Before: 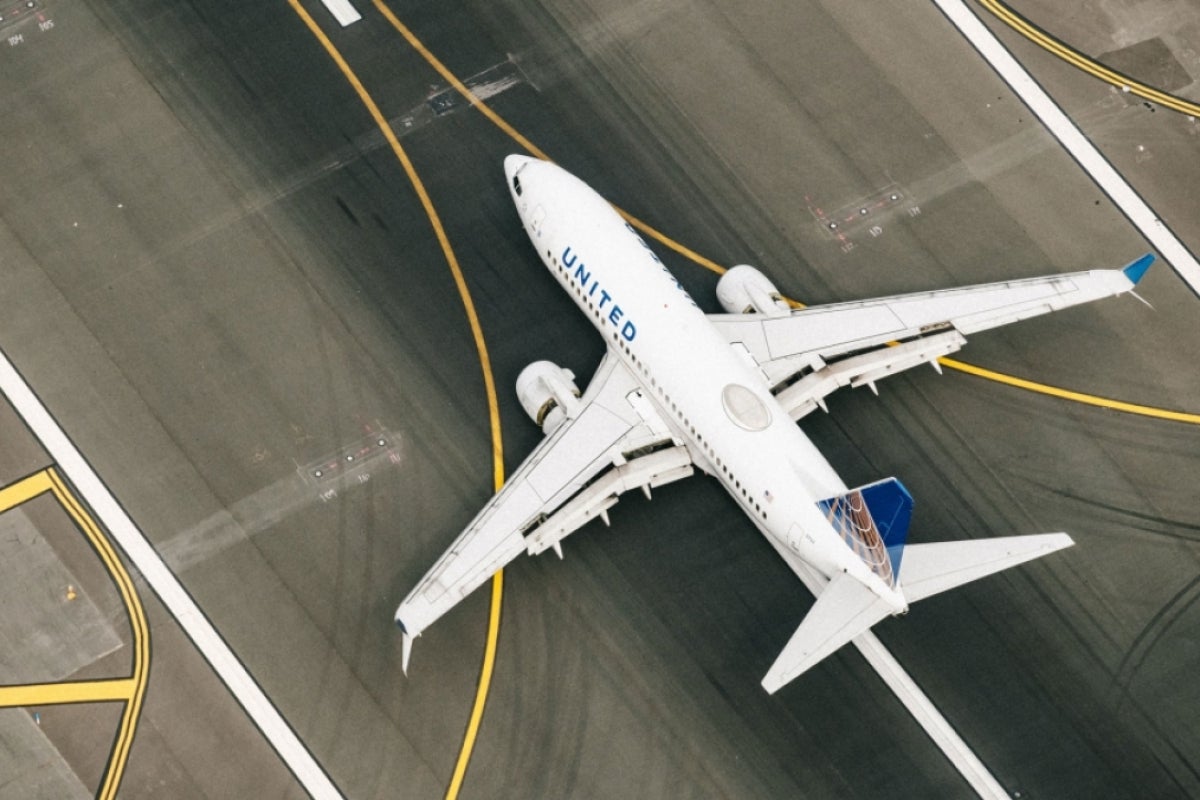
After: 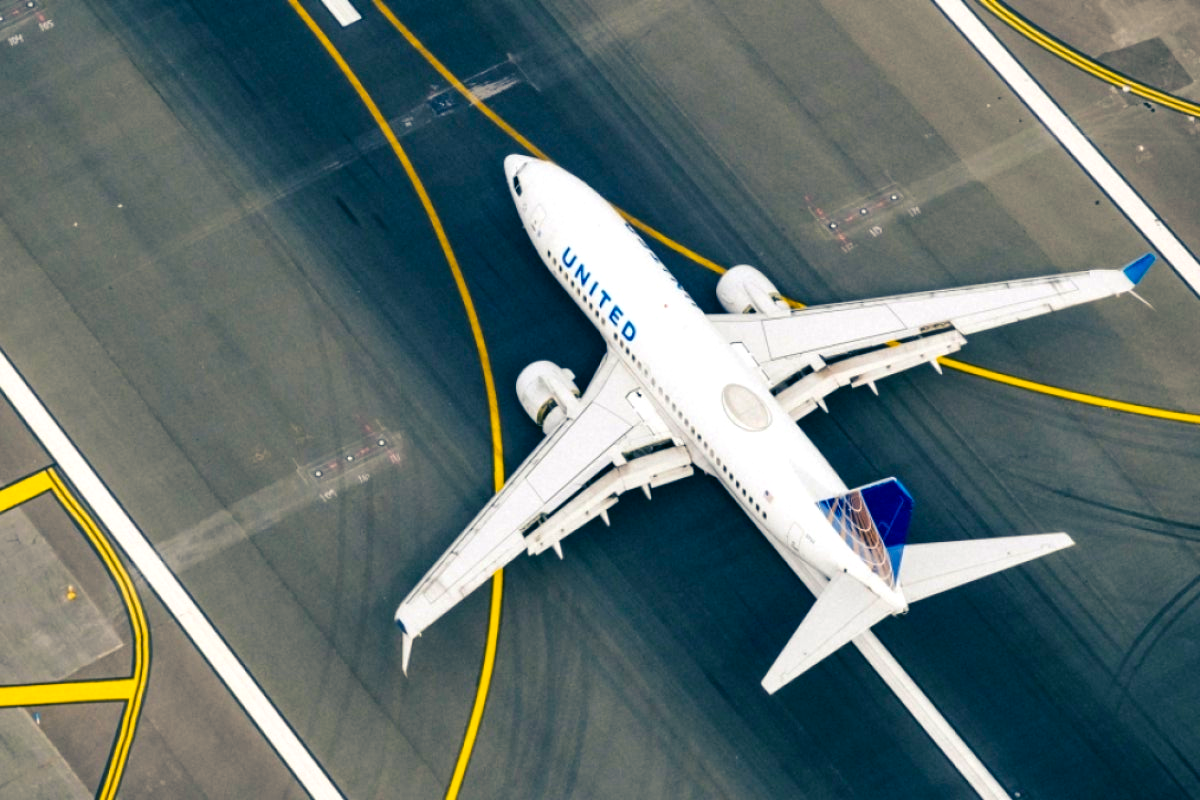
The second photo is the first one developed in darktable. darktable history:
color balance rgb: shadows lift › luminance -40.809%, shadows lift › chroma 14.237%, shadows lift › hue 258.09°, highlights gain › luminance 10.496%, perceptual saturation grading › global saturation 74.249%, perceptual saturation grading › shadows -29.303%
